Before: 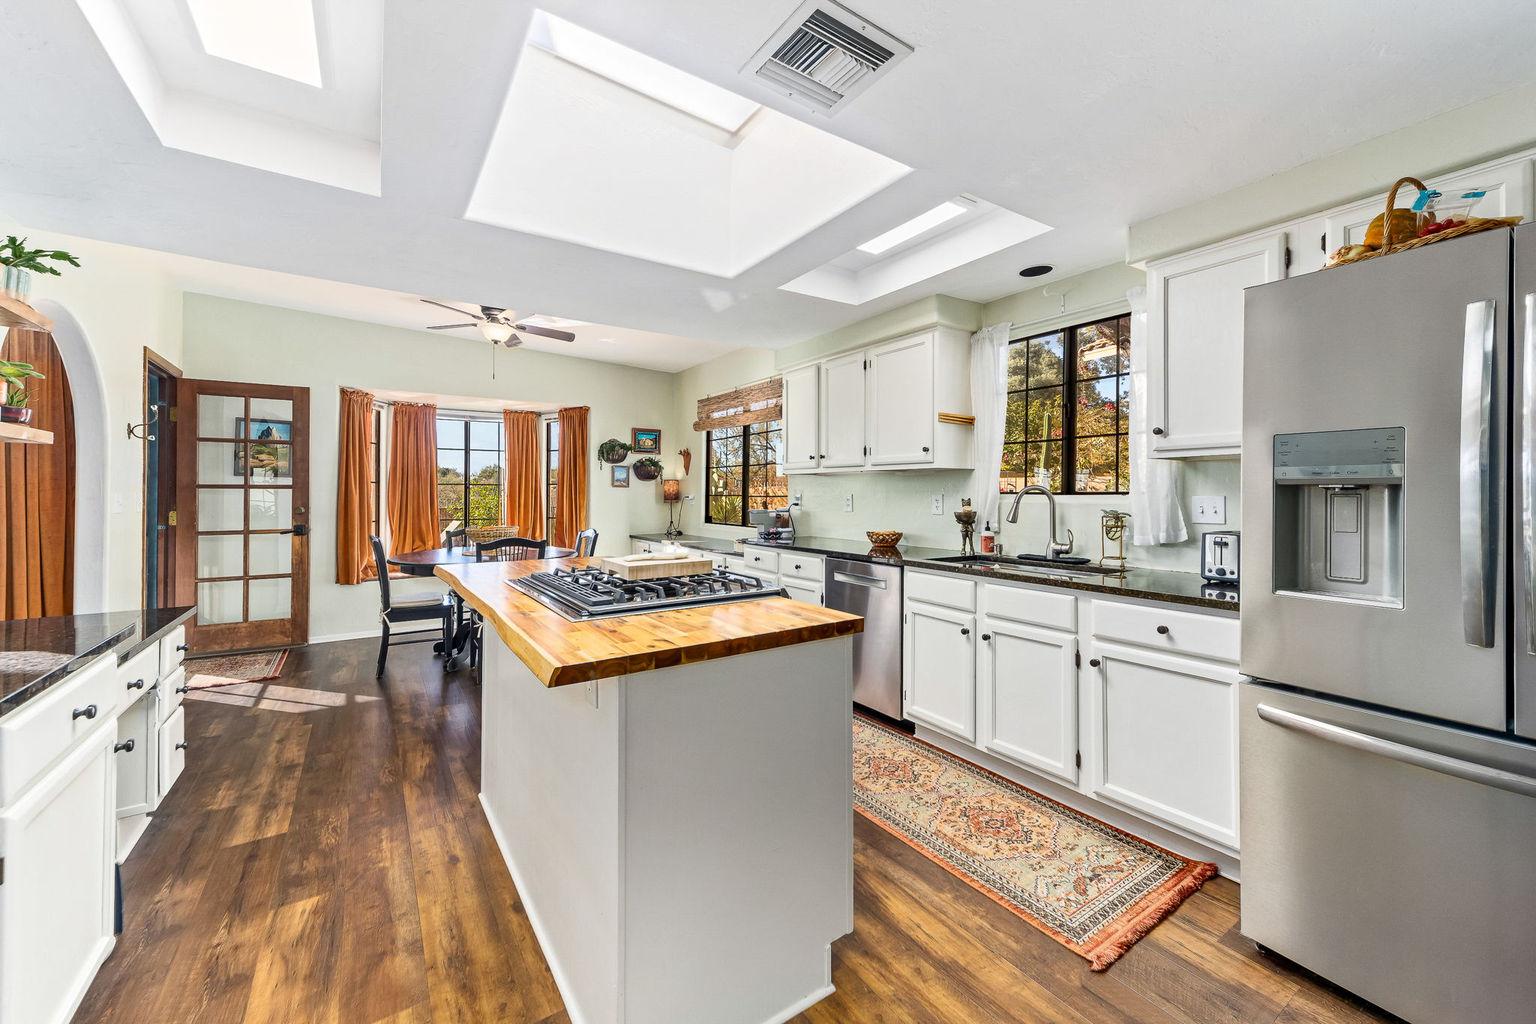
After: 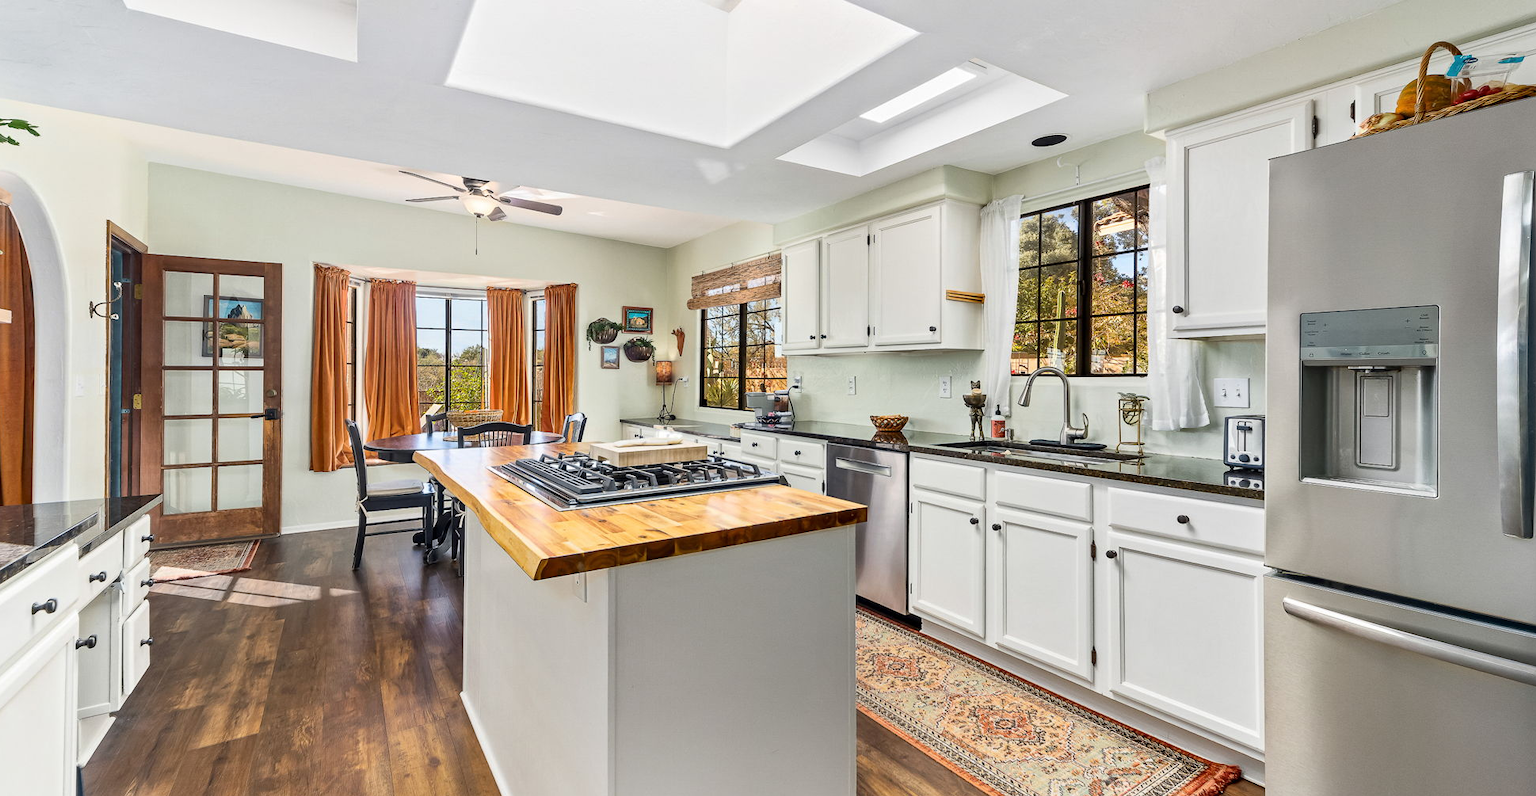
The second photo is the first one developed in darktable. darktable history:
crop and rotate: left 2.792%, top 13.531%, right 2.507%, bottom 12.79%
